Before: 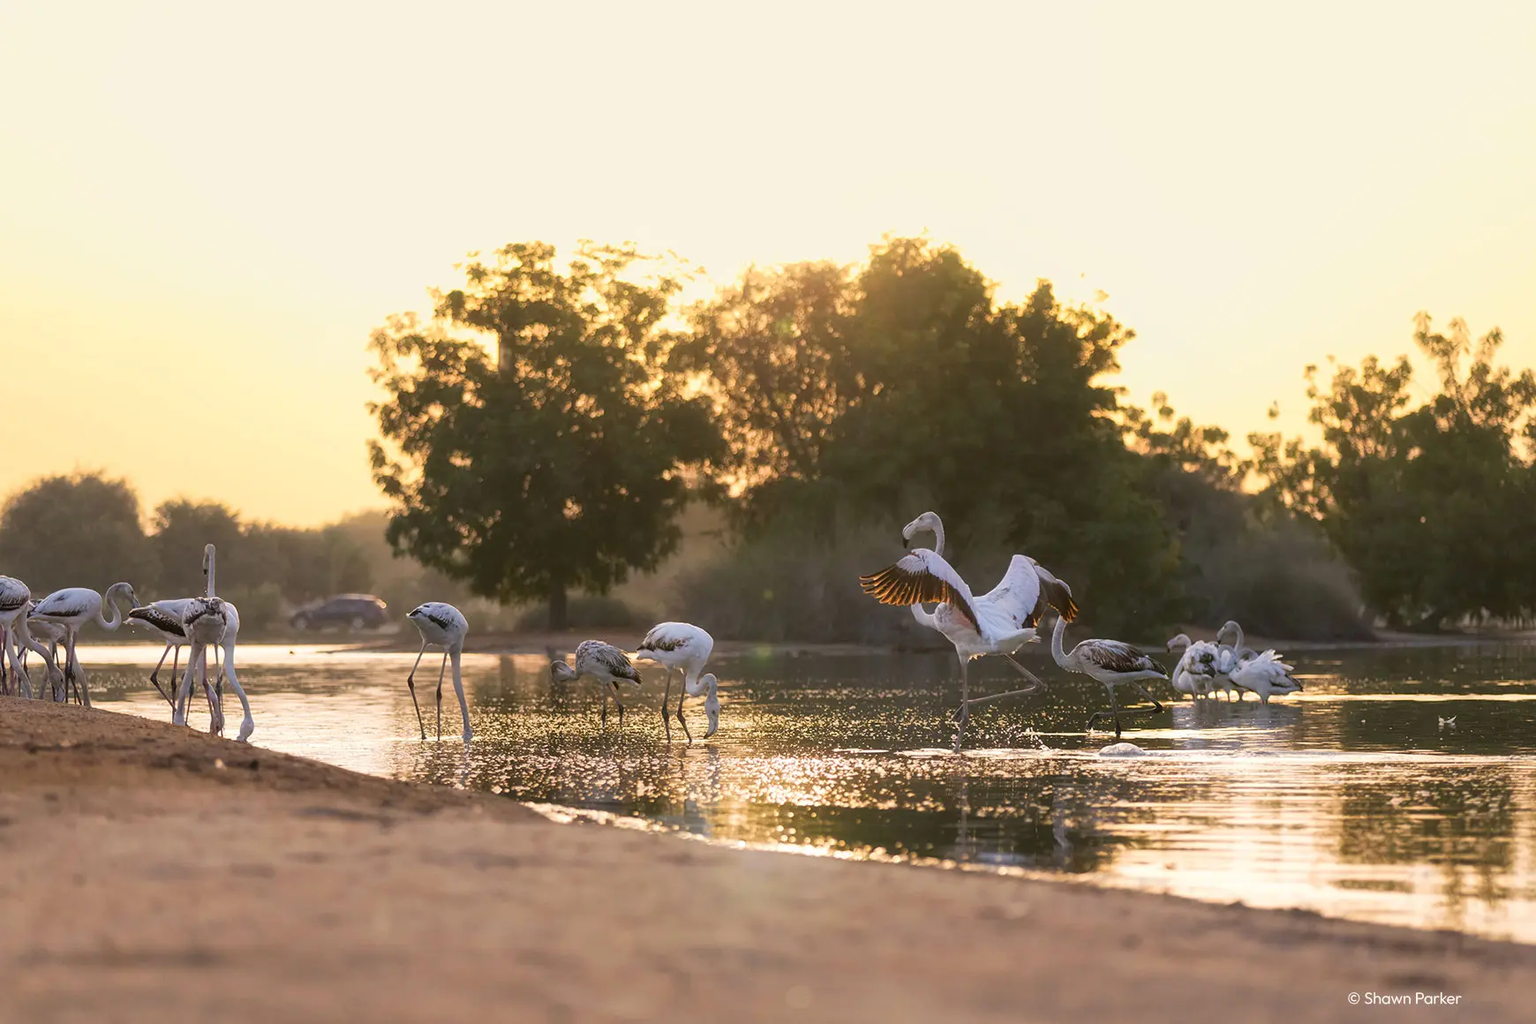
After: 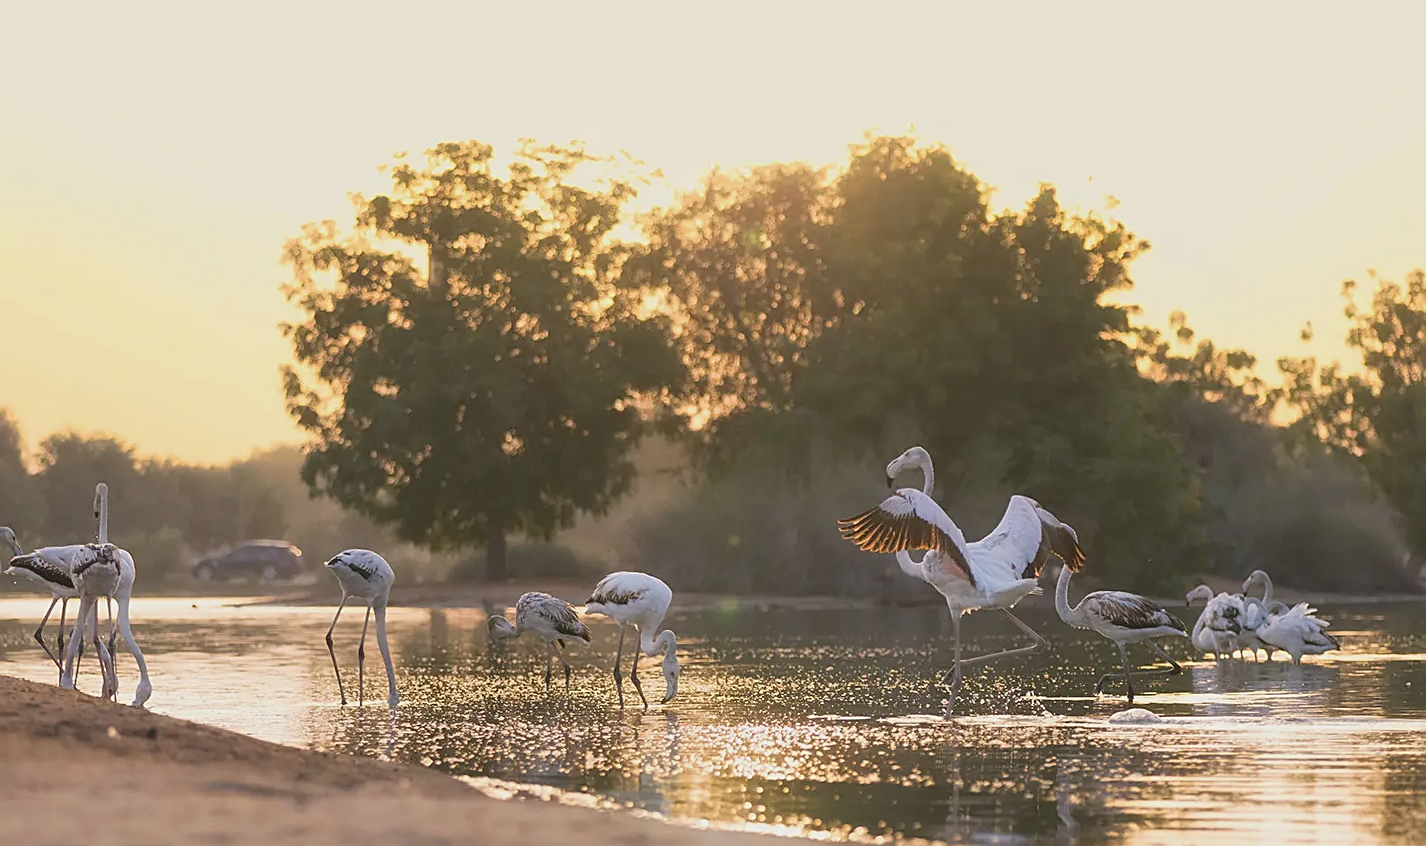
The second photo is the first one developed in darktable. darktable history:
contrast brightness saturation: contrast -0.154, brightness 0.042, saturation -0.133
crop: left 7.854%, top 11.531%, right 10.174%, bottom 15.465%
sharpen: on, module defaults
